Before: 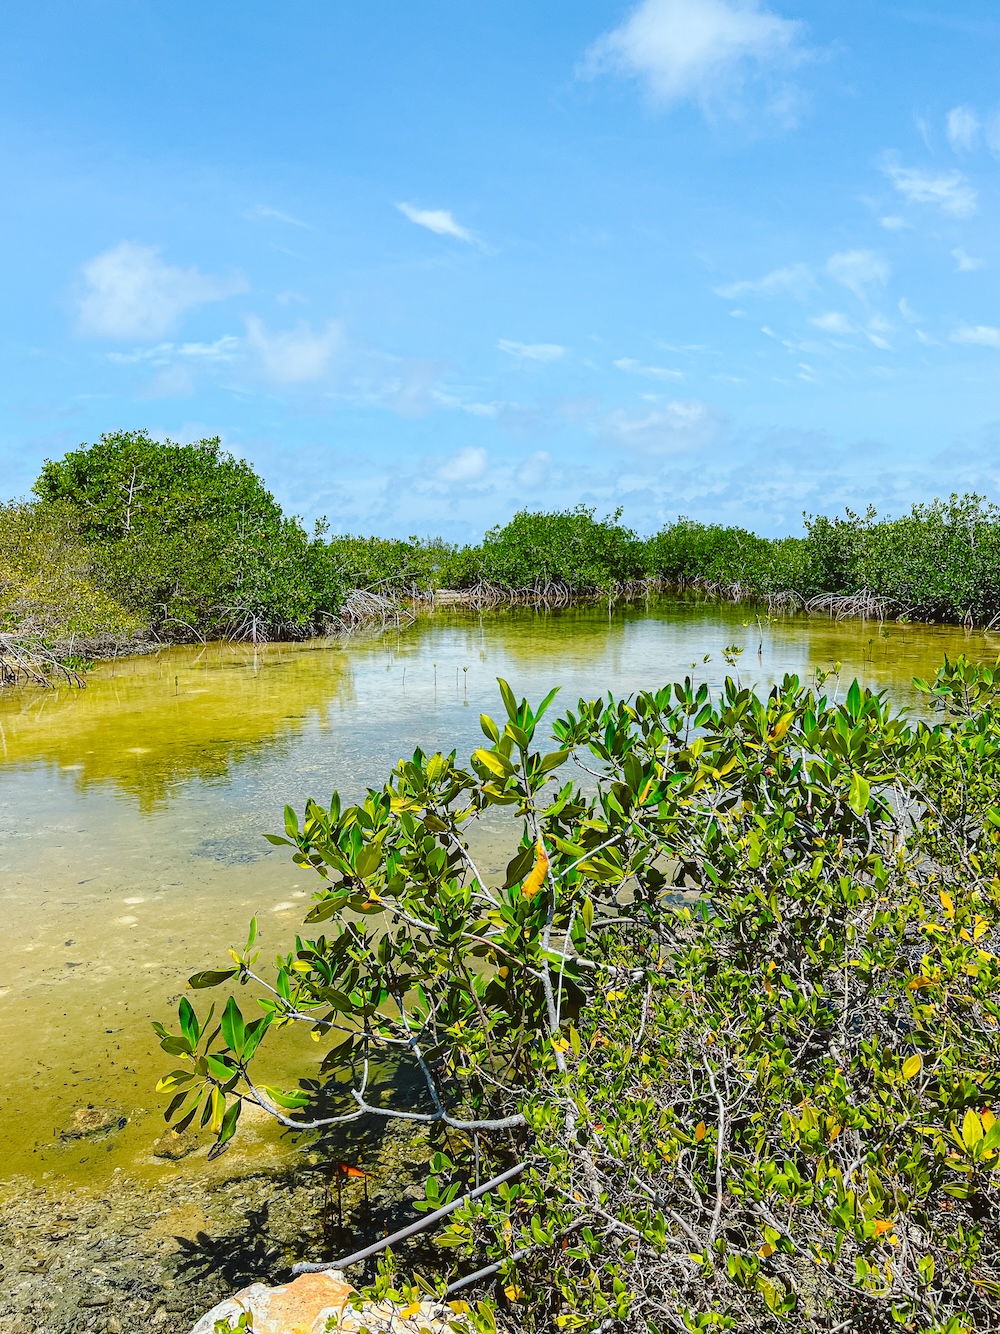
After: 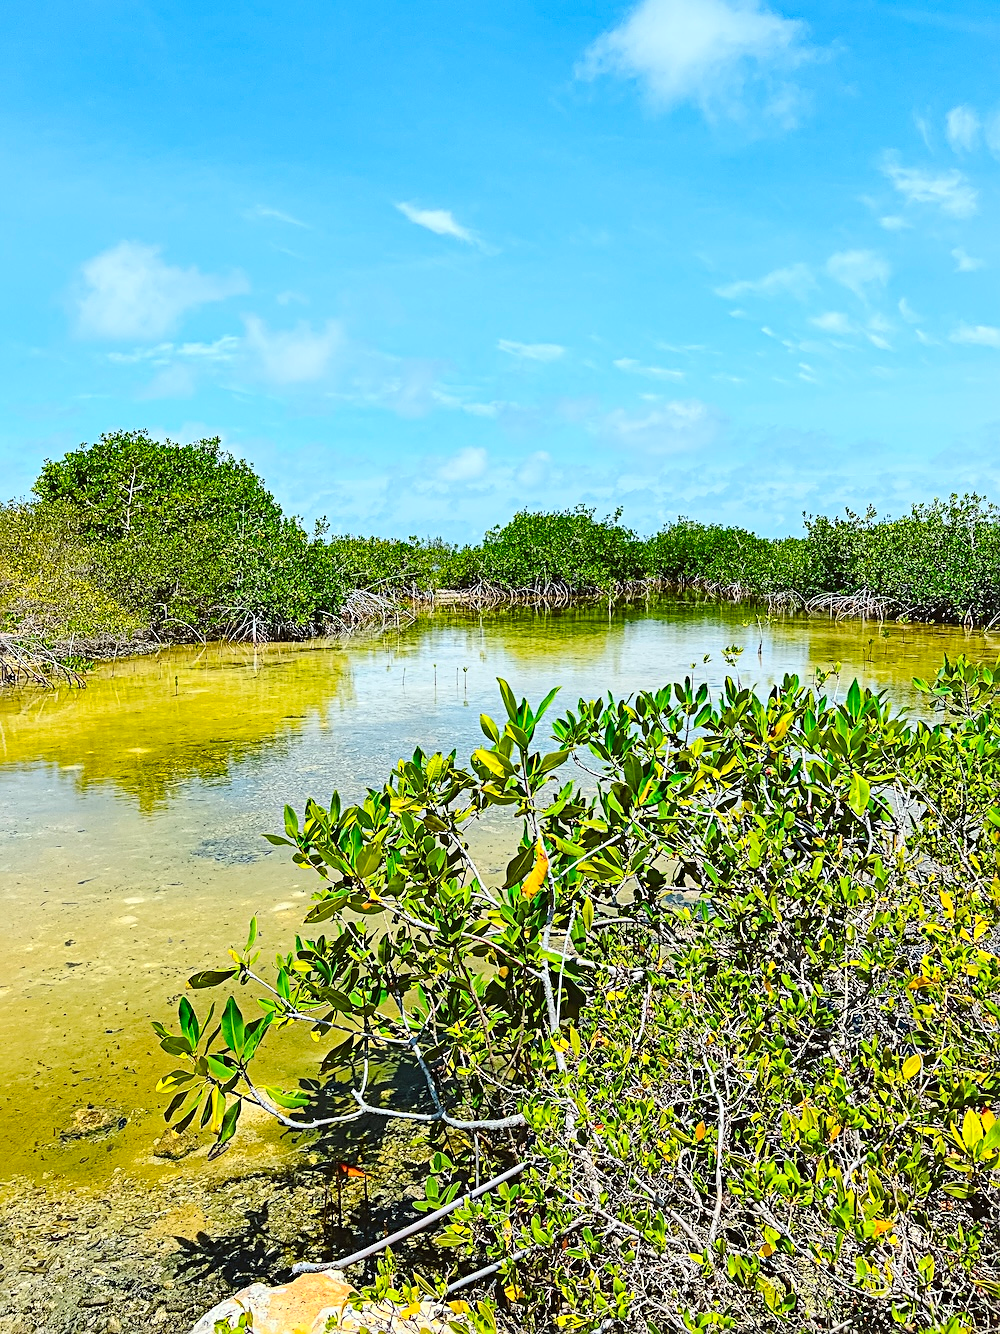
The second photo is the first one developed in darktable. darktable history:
shadows and highlights: shadows 24.84, highlights -48.2, highlights color adjustment 41.96%, soften with gaussian
sharpen: radius 2.743
contrast brightness saturation: contrast 0.202, brightness 0.156, saturation 0.217
